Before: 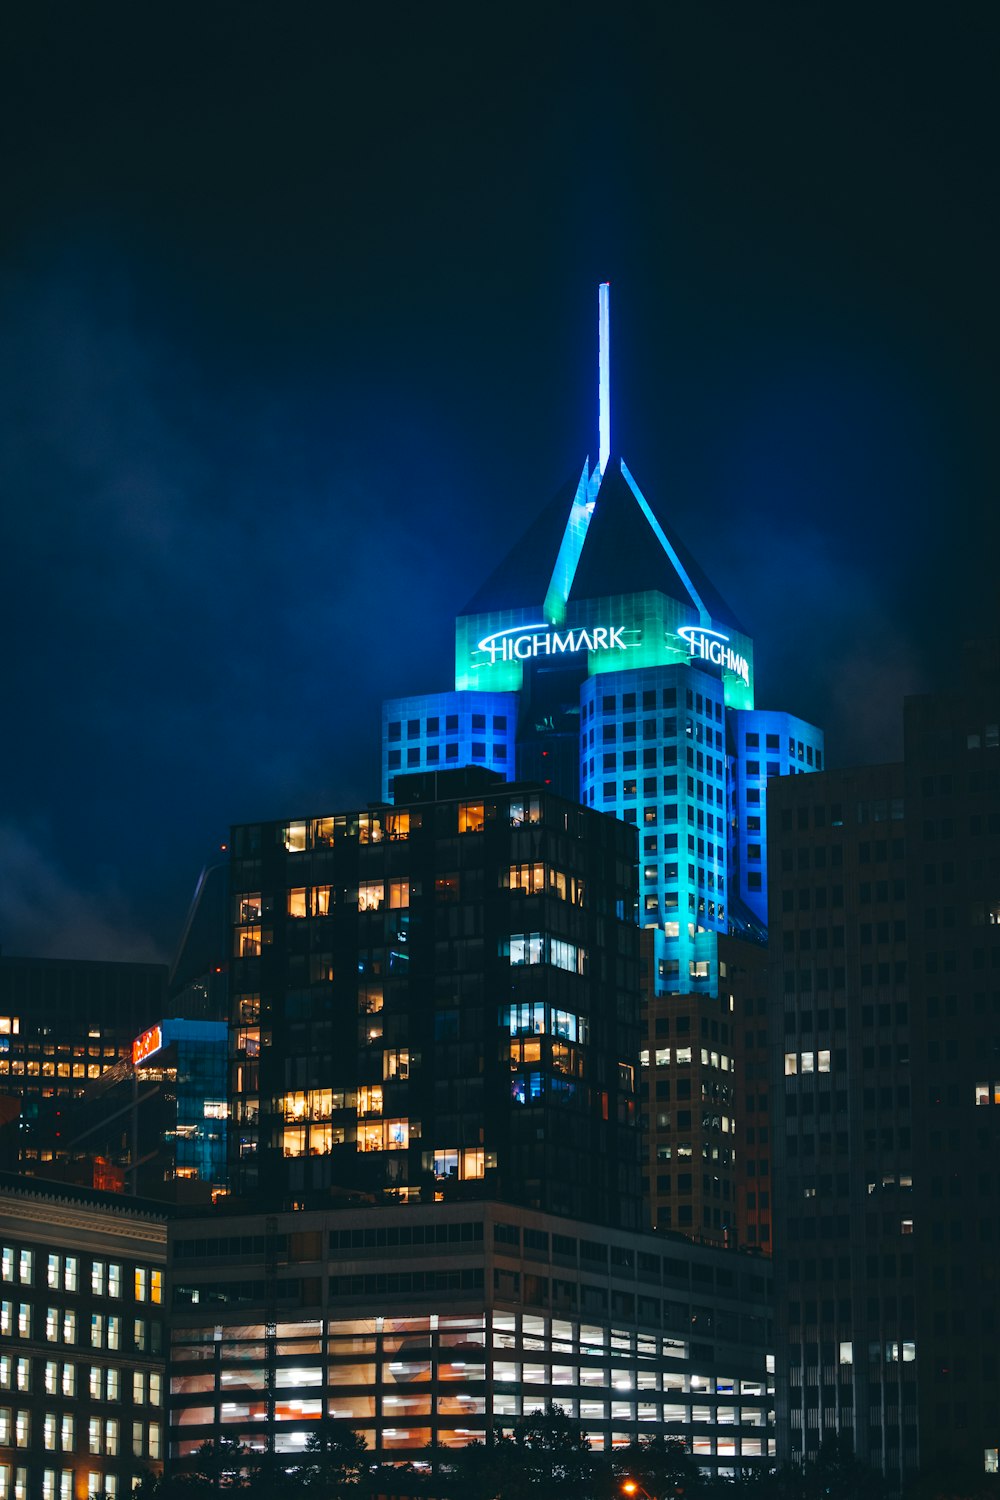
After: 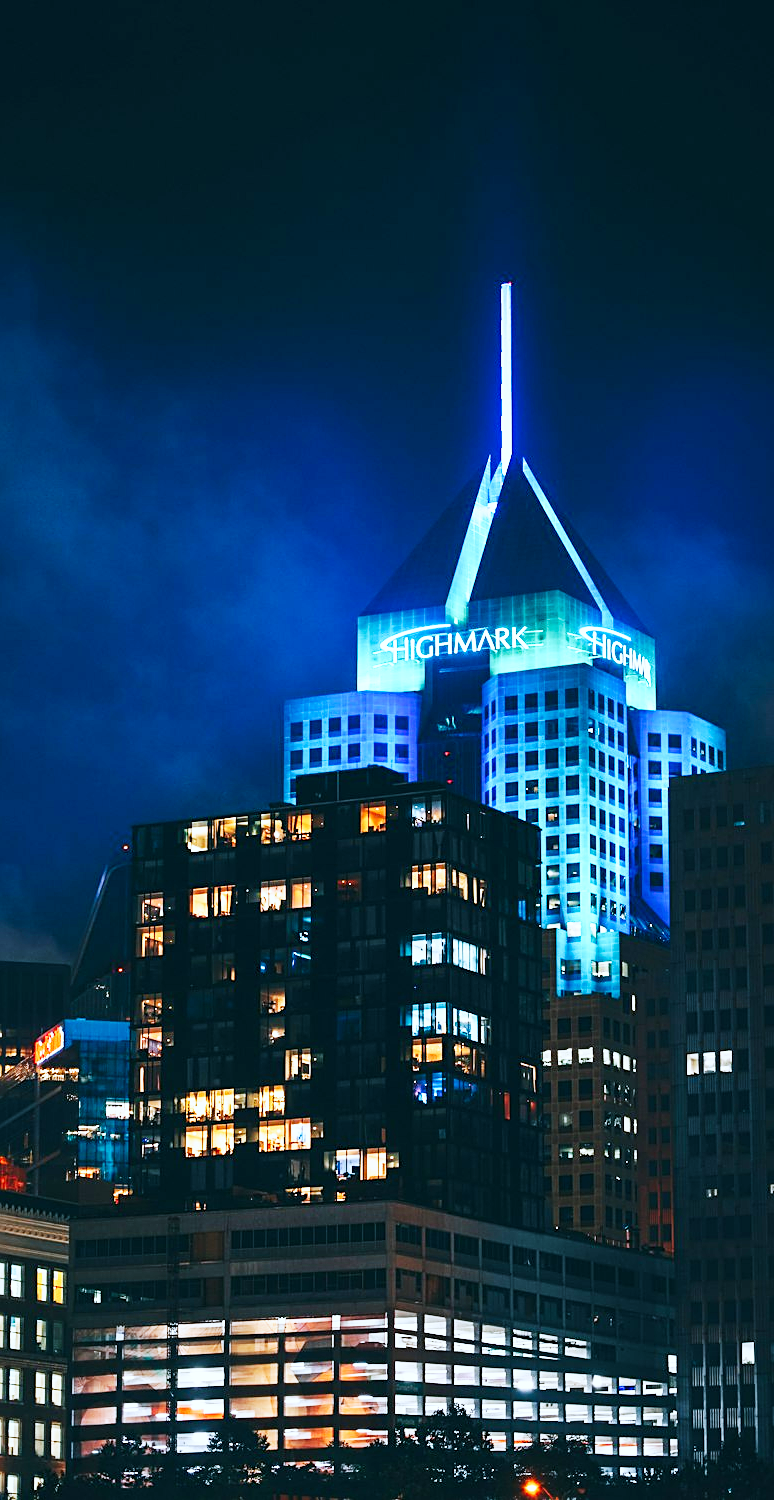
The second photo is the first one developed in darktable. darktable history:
sharpen: on, module defaults
color balance: contrast -15%
local contrast: mode bilateral grid, contrast 15, coarseness 36, detail 105%, midtone range 0.2
crop: left 9.88%, right 12.664%
color correction: highlights a* -0.772, highlights b* -8.92
base curve: curves: ch0 [(0, 0) (0.007, 0.004) (0.027, 0.03) (0.046, 0.07) (0.207, 0.54) (0.442, 0.872) (0.673, 0.972) (1, 1)], preserve colors none
